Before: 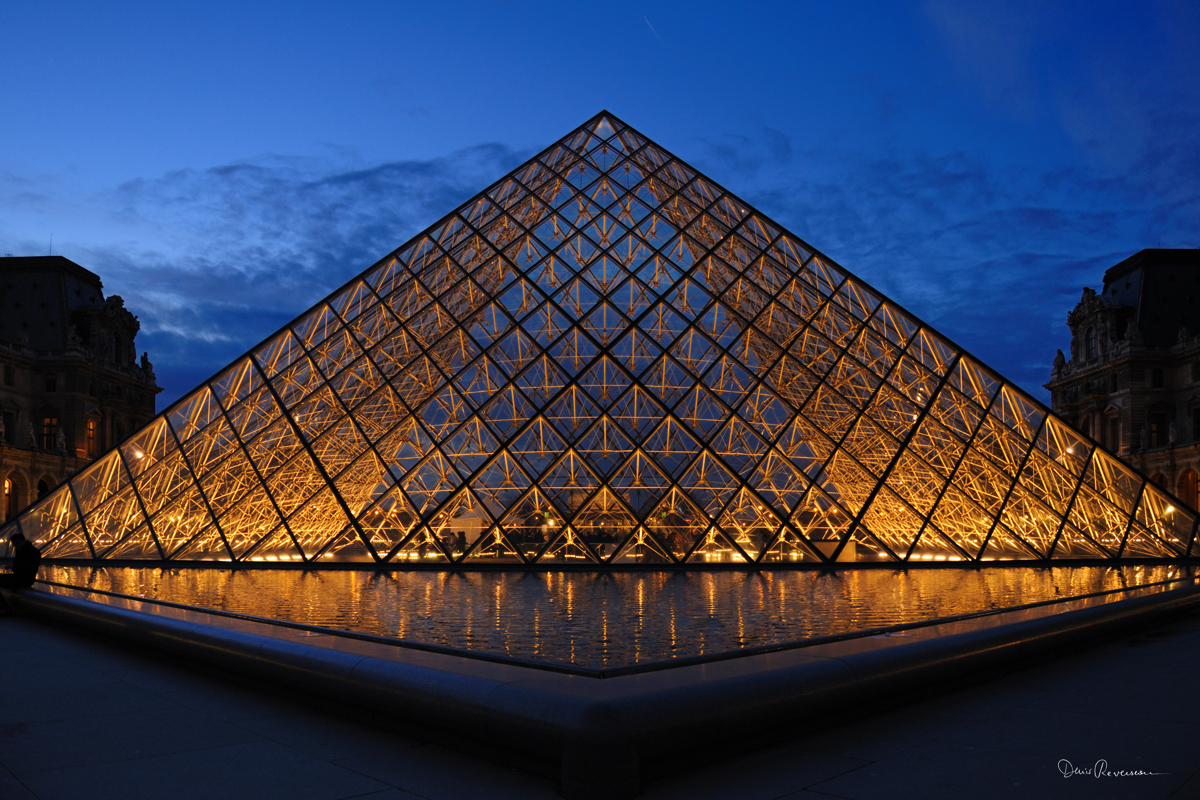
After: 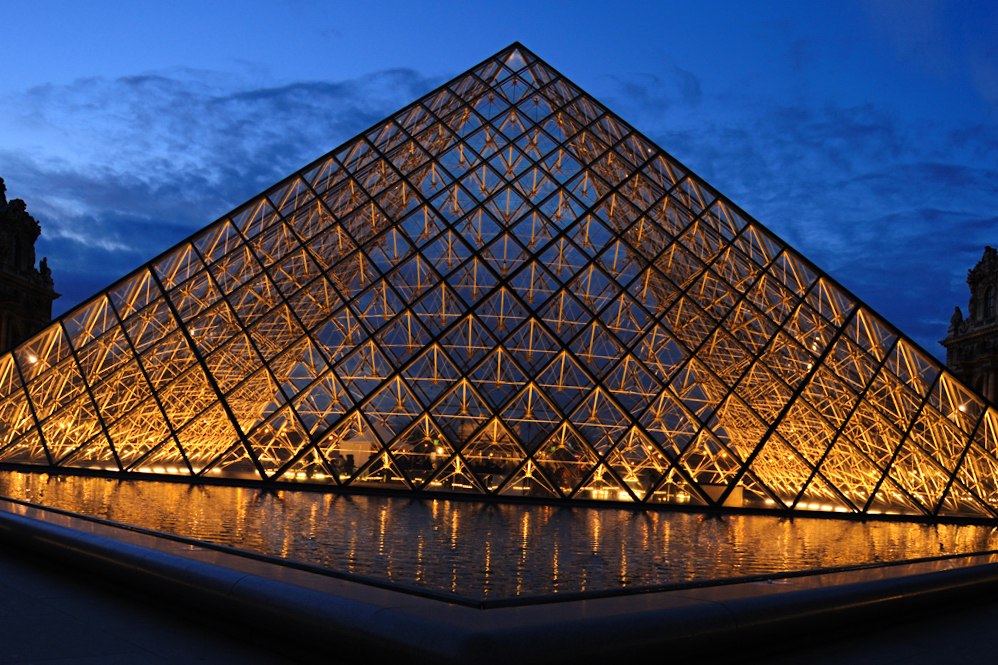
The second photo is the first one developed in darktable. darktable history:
tone equalizer: -8 EV -0.417 EV, -7 EV -0.389 EV, -6 EV -0.333 EV, -5 EV -0.222 EV, -3 EV 0.222 EV, -2 EV 0.333 EV, -1 EV 0.389 EV, +0 EV 0.417 EV, edges refinement/feathering 500, mask exposure compensation -1.57 EV, preserve details no
crop and rotate: angle -3.27°, left 5.211%, top 5.211%, right 4.607%, bottom 4.607%
